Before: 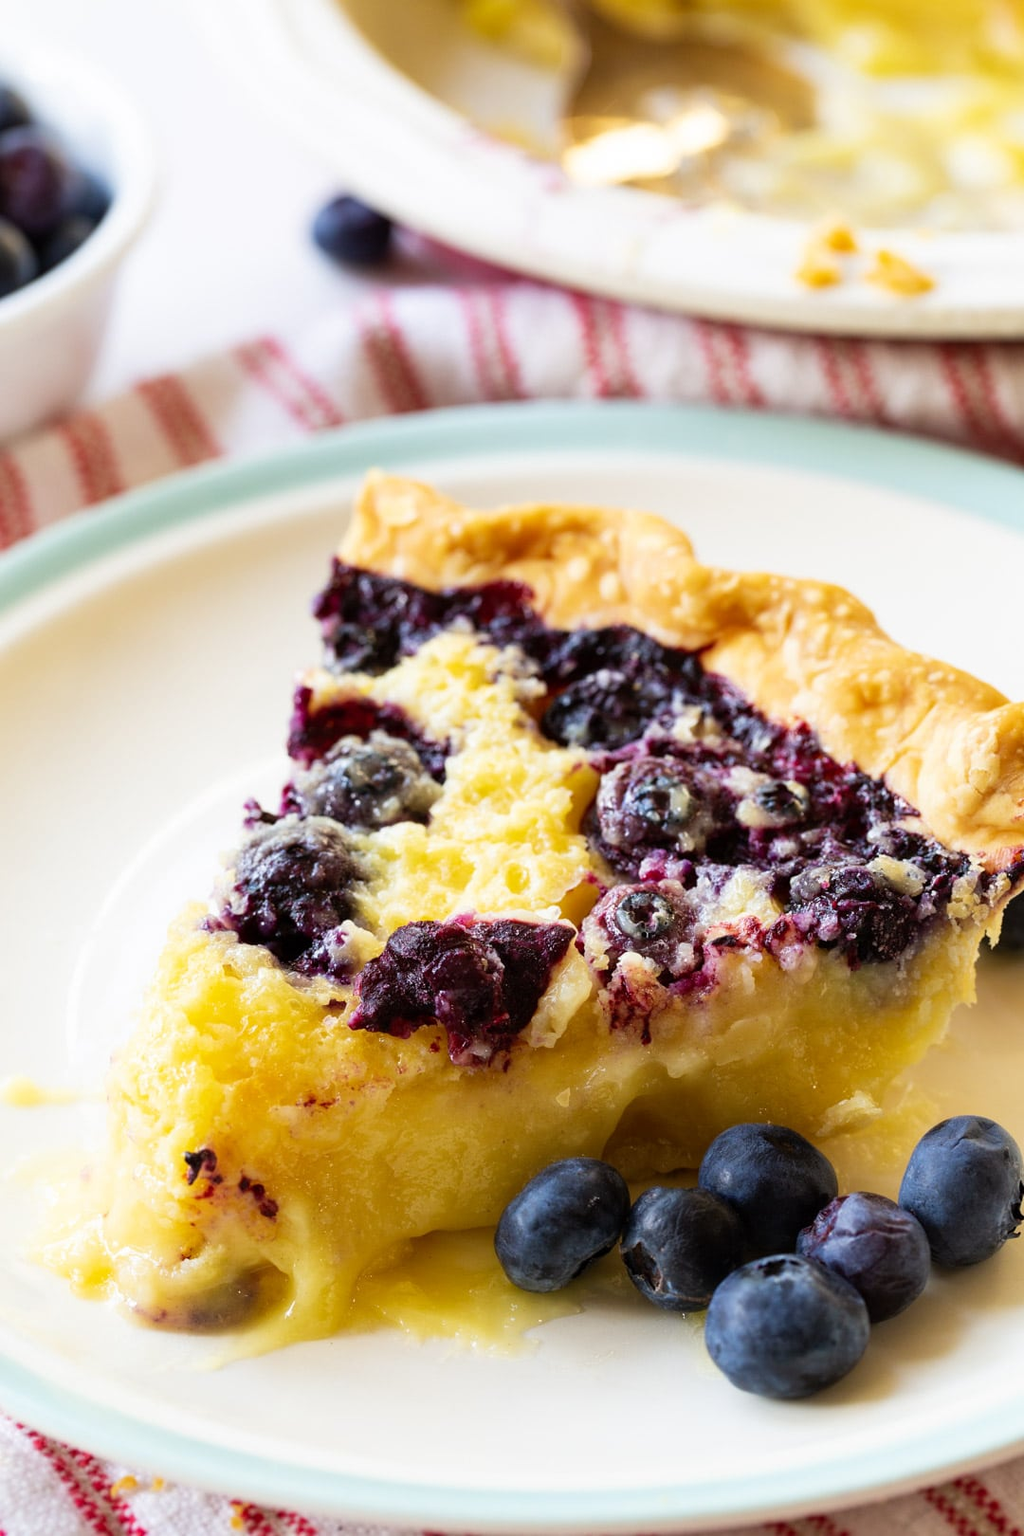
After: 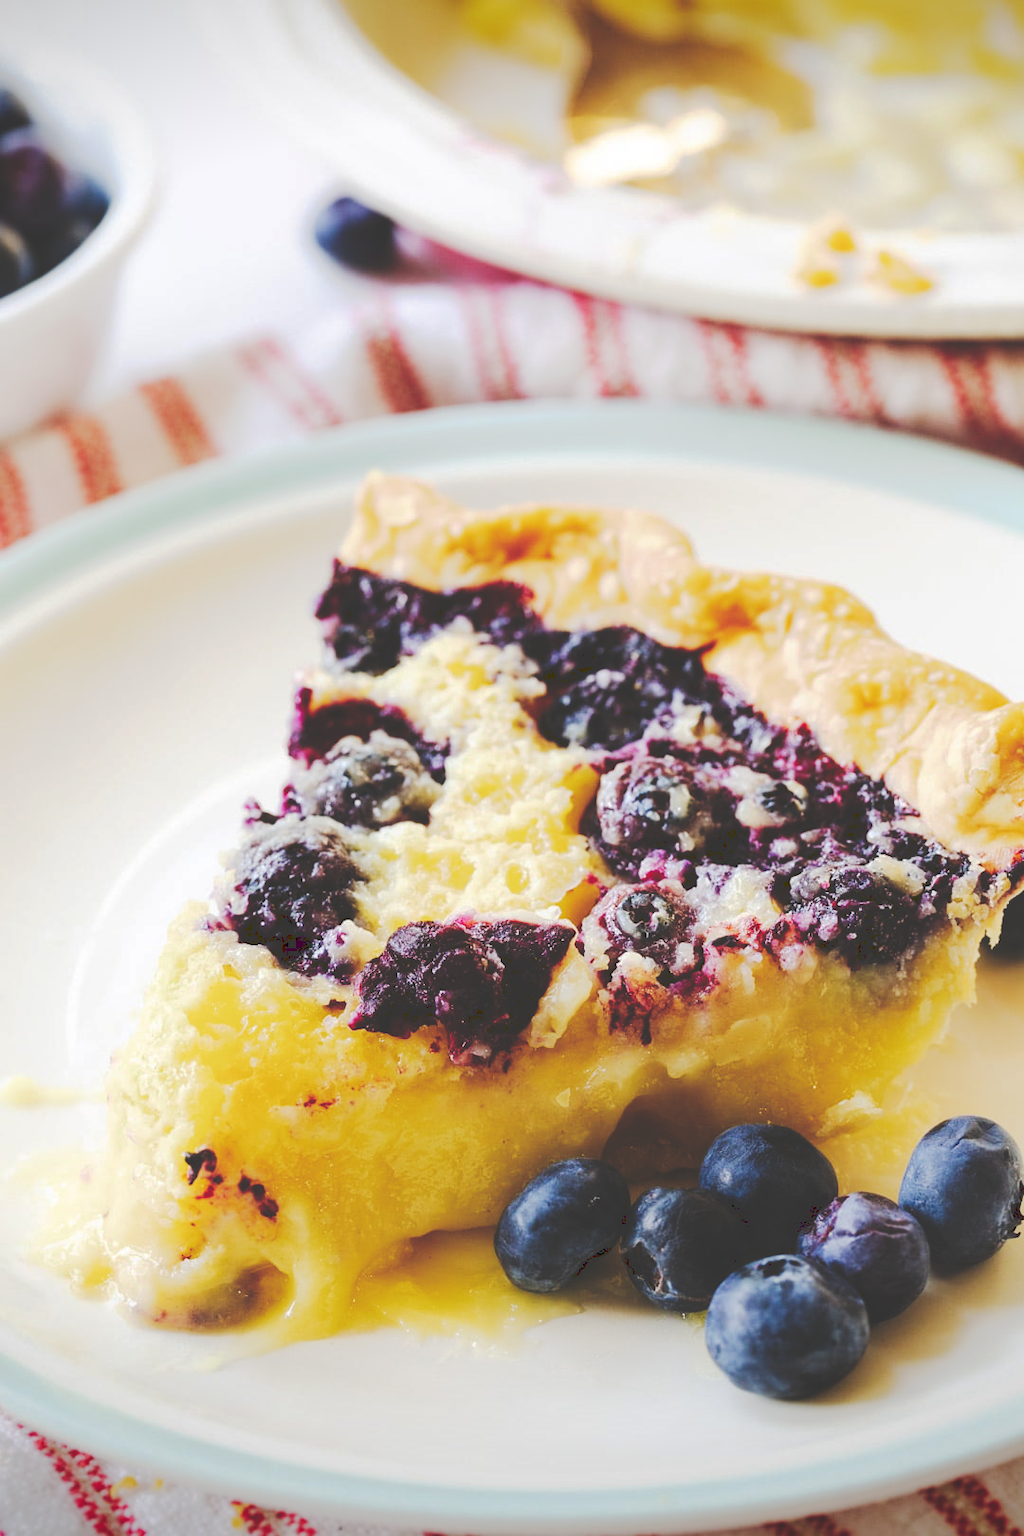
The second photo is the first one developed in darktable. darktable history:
color zones: curves: ch0 [(0, 0.613) (0.01, 0.613) (0.245, 0.448) (0.498, 0.529) (0.642, 0.665) (0.879, 0.777) (0.99, 0.613)]; ch1 [(0, 0) (0.143, 0) (0.286, 0) (0.429, 0) (0.571, 0) (0.714, 0) (0.857, 0)], mix -93.41%
tone curve: curves: ch0 [(0, 0) (0.003, 0.219) (0.011, 0.219) (0.025, 0.223) (0.044, 0.226) (0.069, 0.232) (0.1, 0.24) (0.136, 0.245) (0.177, 0.257) (0.224, 0.281) (0.277, 0.324) (0.335, 0.392) (0.399, 0.484) (0.468, 0.585) (0.543, 0.672) (0.623, 0.741) (0.709, 0.788) (0.801, 0.835) (0.898, 0.878) (1, 1)], preserve colors none
vignetting: fall-off start 97.23%, saturation -0.024, center (-0.033, -0.042), width/height ratio 1.179, unbound false
